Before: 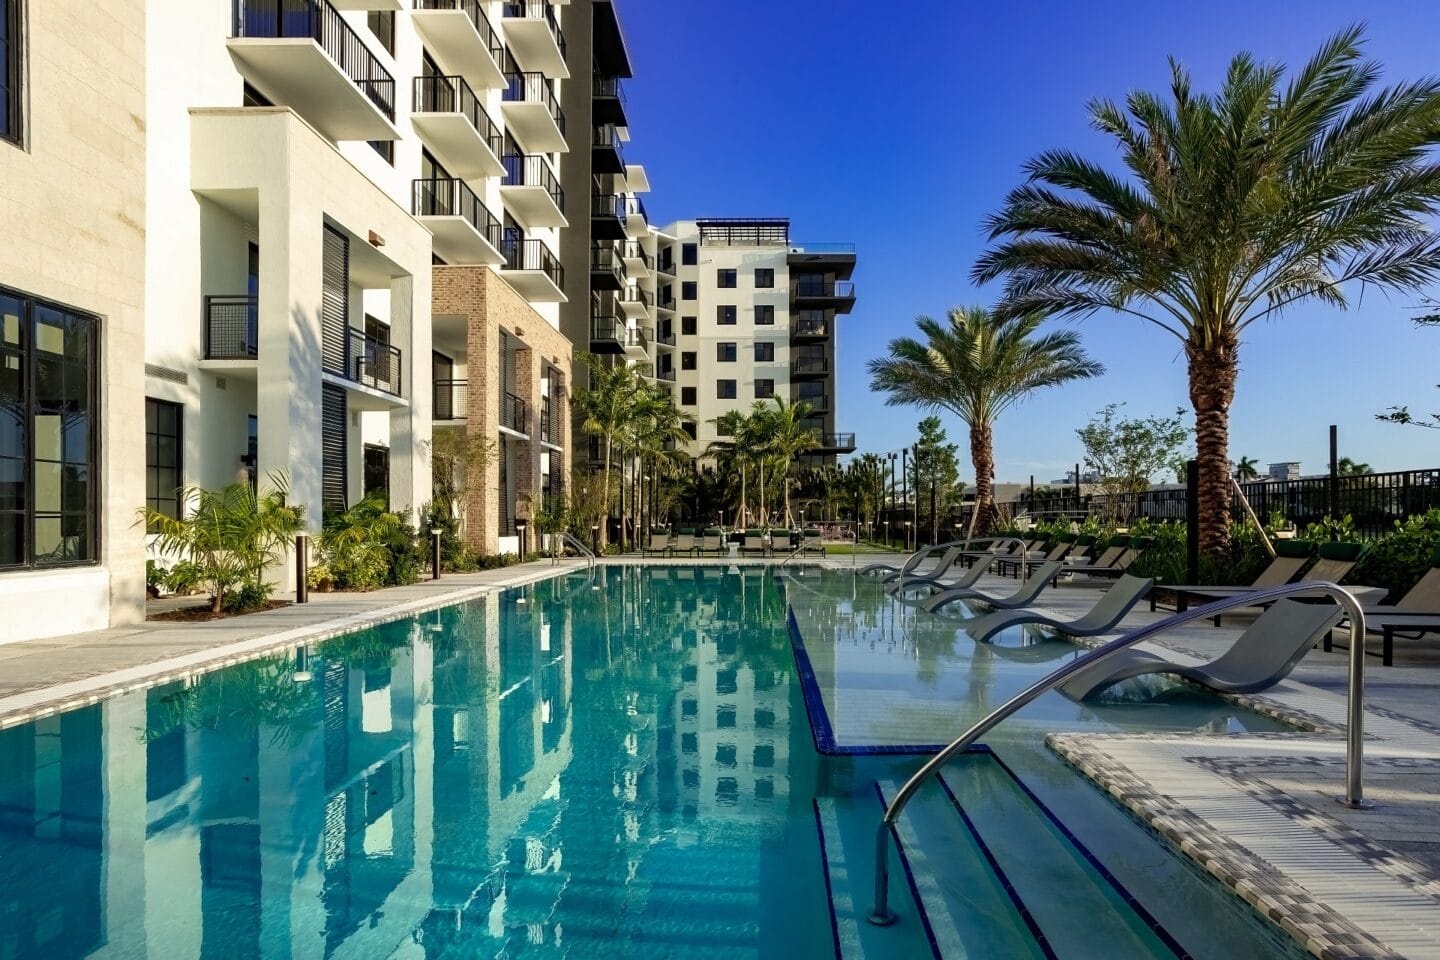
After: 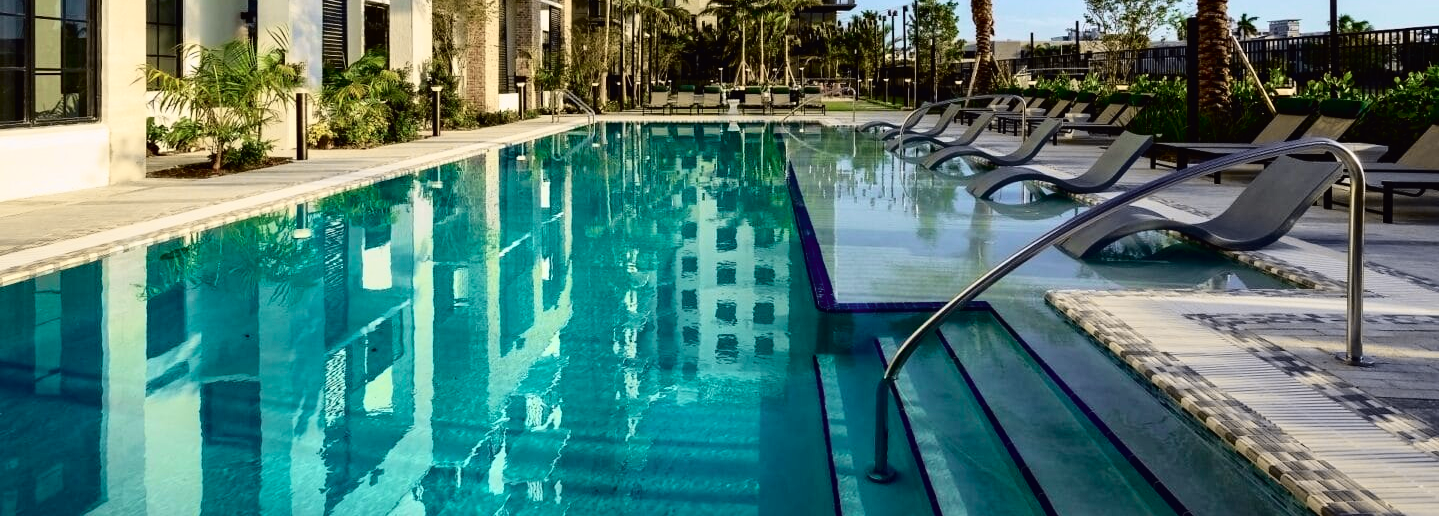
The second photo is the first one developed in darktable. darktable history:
color zones: curves: ch0 [(0.068, 0.464) (0.25, 0.5) (0.48, 0.508) (0.75, 0.536) (0.886, 0.476) (0.967, 0.456)]; ch1 [(0.066, 0.456) (0.25, 0.5) (0.616, 0.508) (0.746, 0.56) (0.934, 0.444)]
tone curve: curves: ch0 [(0, 0.011) (0.053, 0.026) (0.174, 0.115) (0.398, 0.444) (0.673, 0.775) (0.829, 0.906) (0.991, 0.981)]; ch1 [(0, 0) (0.264, 0.22) (0.407, 0.373) (0.463, 0.457) (0.492, 0.501) (0.512, 0.513) (0.54, 0.543) (0.585, 0.617) (0.659, 0.686) (0.78, 0.8) (1, 1)]; ch2 [(0, 0) (0.438, 0.449) (0.473, 0.469) (0.503, 0.5) (0.523, 0.534) (0.562, 0.591) (0.612, 0.627) (0.701, 0.707) (1, 1)], color space Lab, independent channels, preserve colors none
crop and rotate: top 46.237%
